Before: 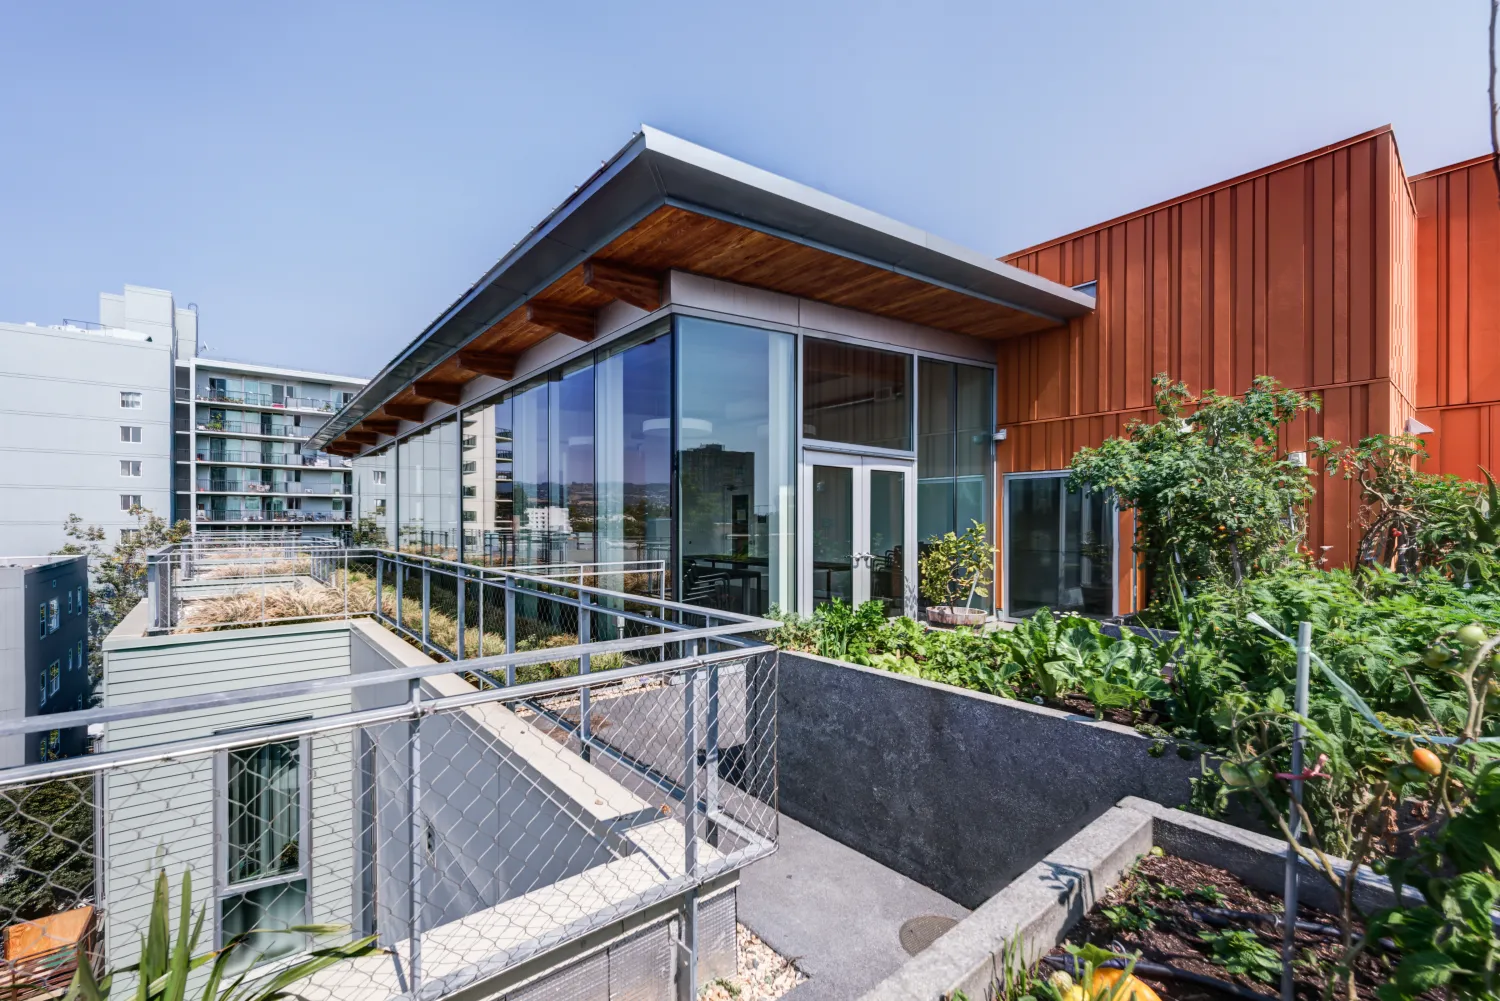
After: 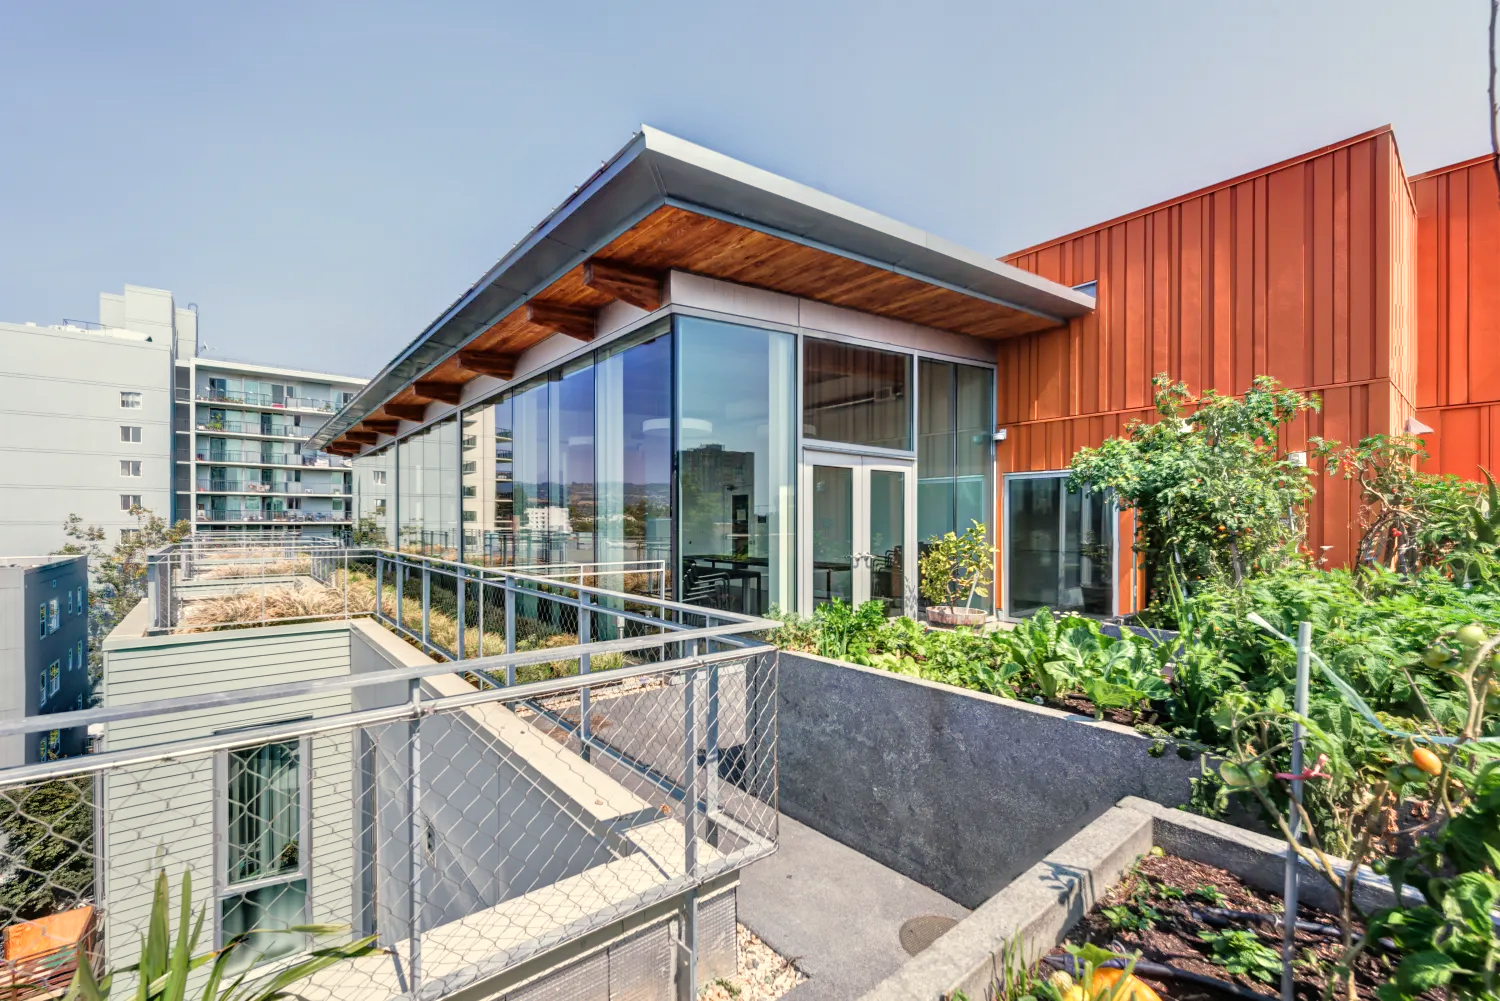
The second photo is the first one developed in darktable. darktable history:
white balance: red 1.029, blue 0.92
tone equalizer: -7 EV 0.15 EV, -6 EV 0.6 EV, -5 EV 1.15 EV, -4 EV 1.33 EV, -3 EV 1.15 EV, -2 EV 0.6 EV, -1 EV 0.15 EV, mask exposure compensation -0.5 EV
